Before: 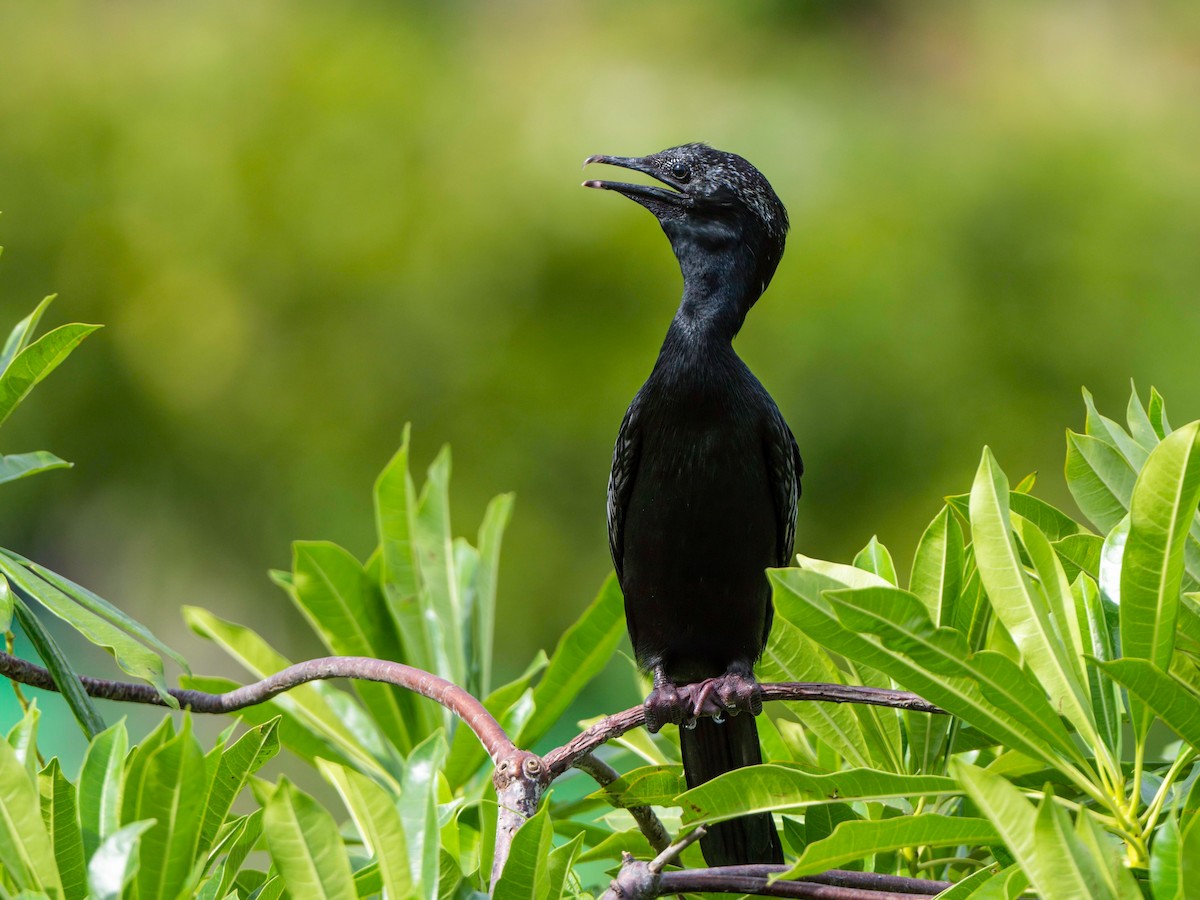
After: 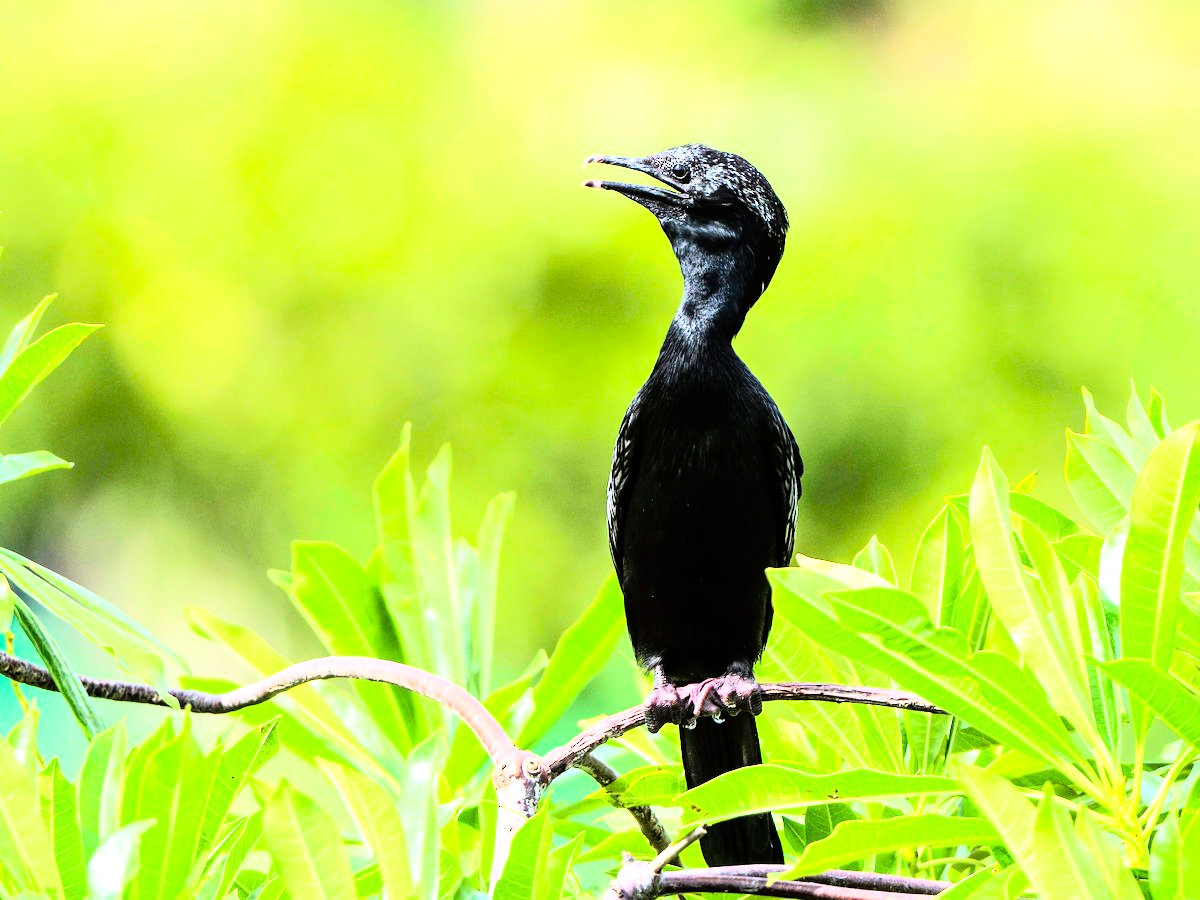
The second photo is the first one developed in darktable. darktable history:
exposure: black level correction 0.001, exposure 0.955 EV, compensate exposure bias true, compensate highlight preservation false
rgb curve: curves: ch0 [(0, 0) (0.21, 0.15) (0.24, 0.21) (0.5, 0.75) (0.75, 0.96) (0.89, 0.99) (1, 1)]; ch1 [(0, 0.02) (0.21, 0.13) (0.25, 0.2) (0.5, 0.67) (0.75, 0.9) (0.89, 0.97) (1, 1)]; ch2 [(0, 0.02) (0.21, 0.13) (0.25, 0.2) (0.5, 0.67) (0.75, 0.9) (0.89, 0.97) (1, 1)], compensate middle gray true
